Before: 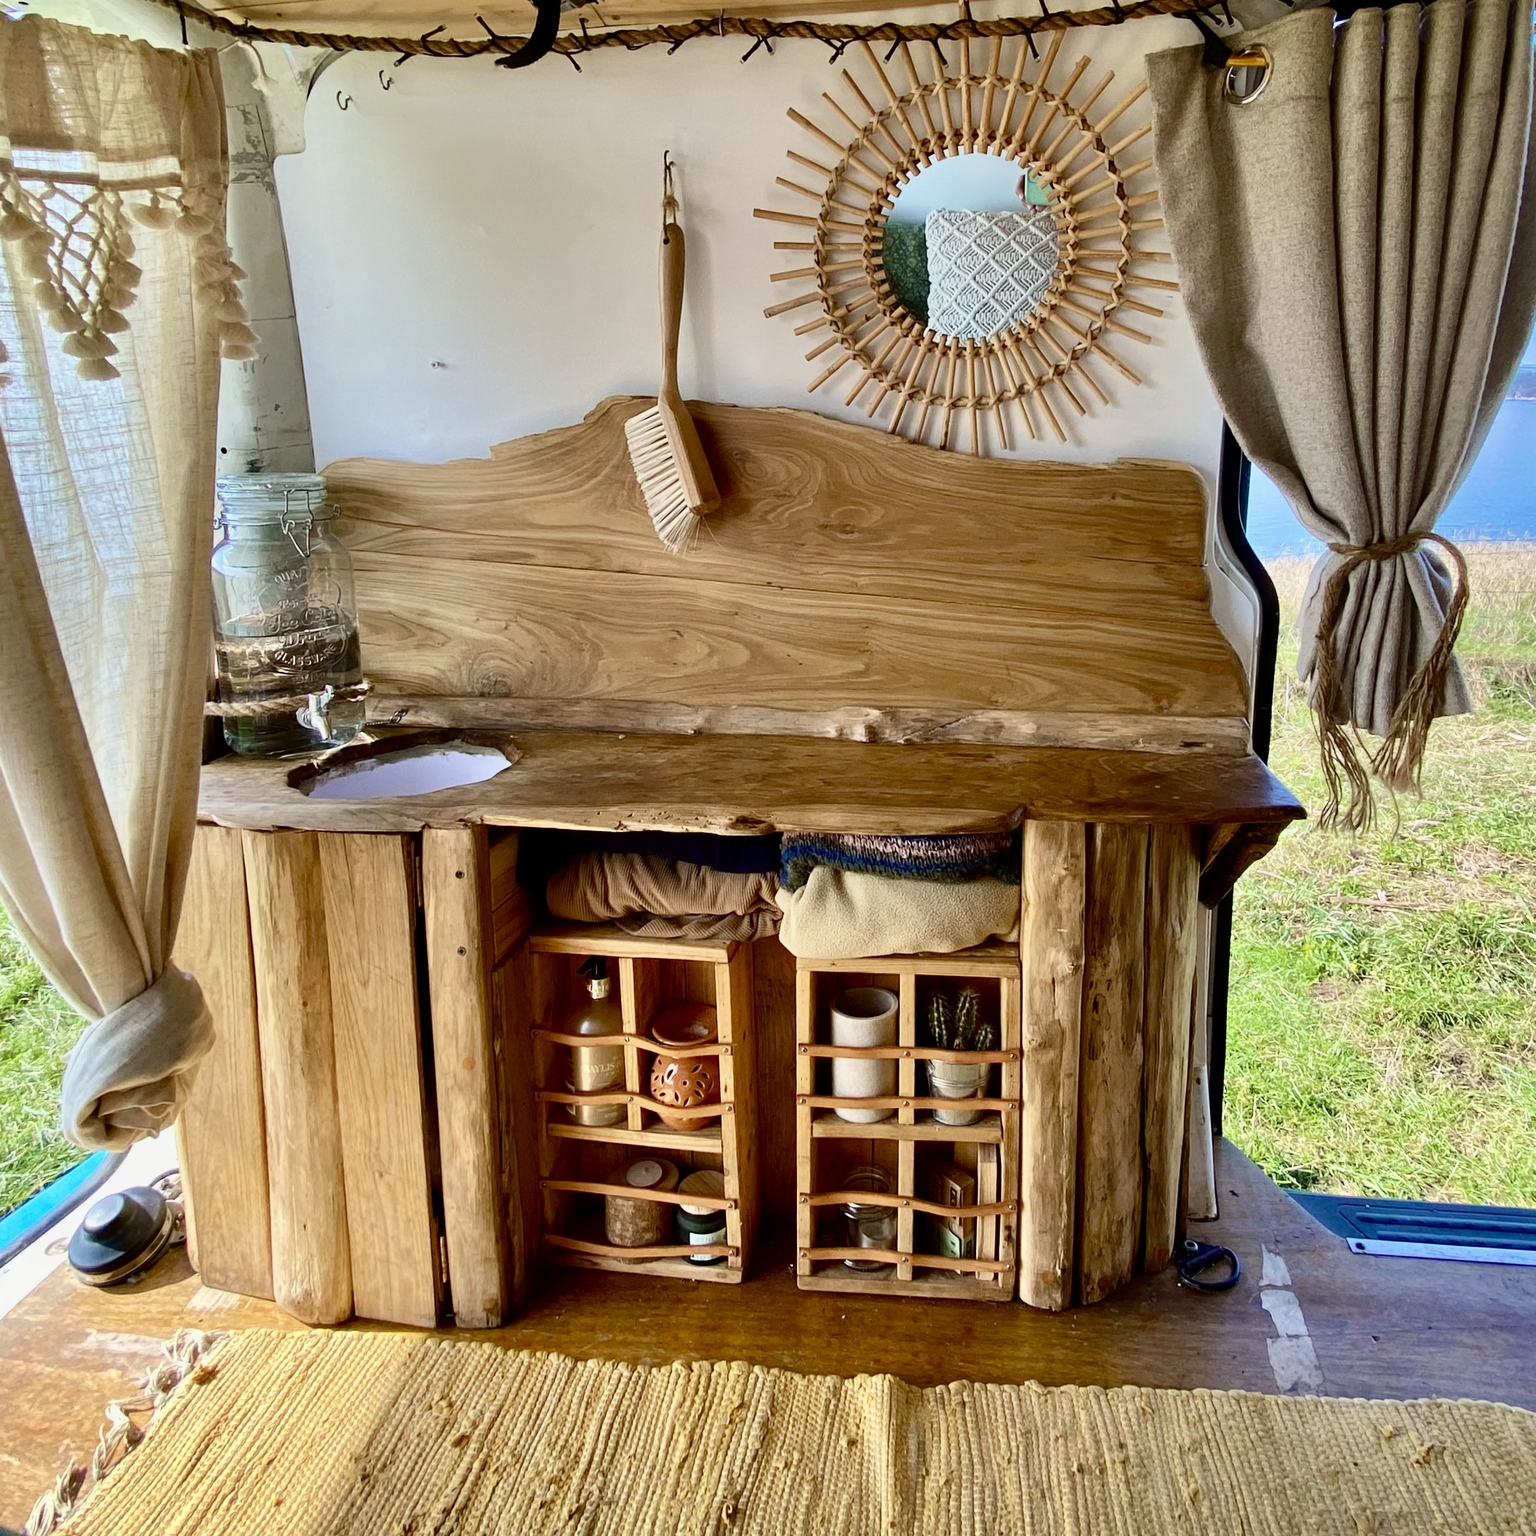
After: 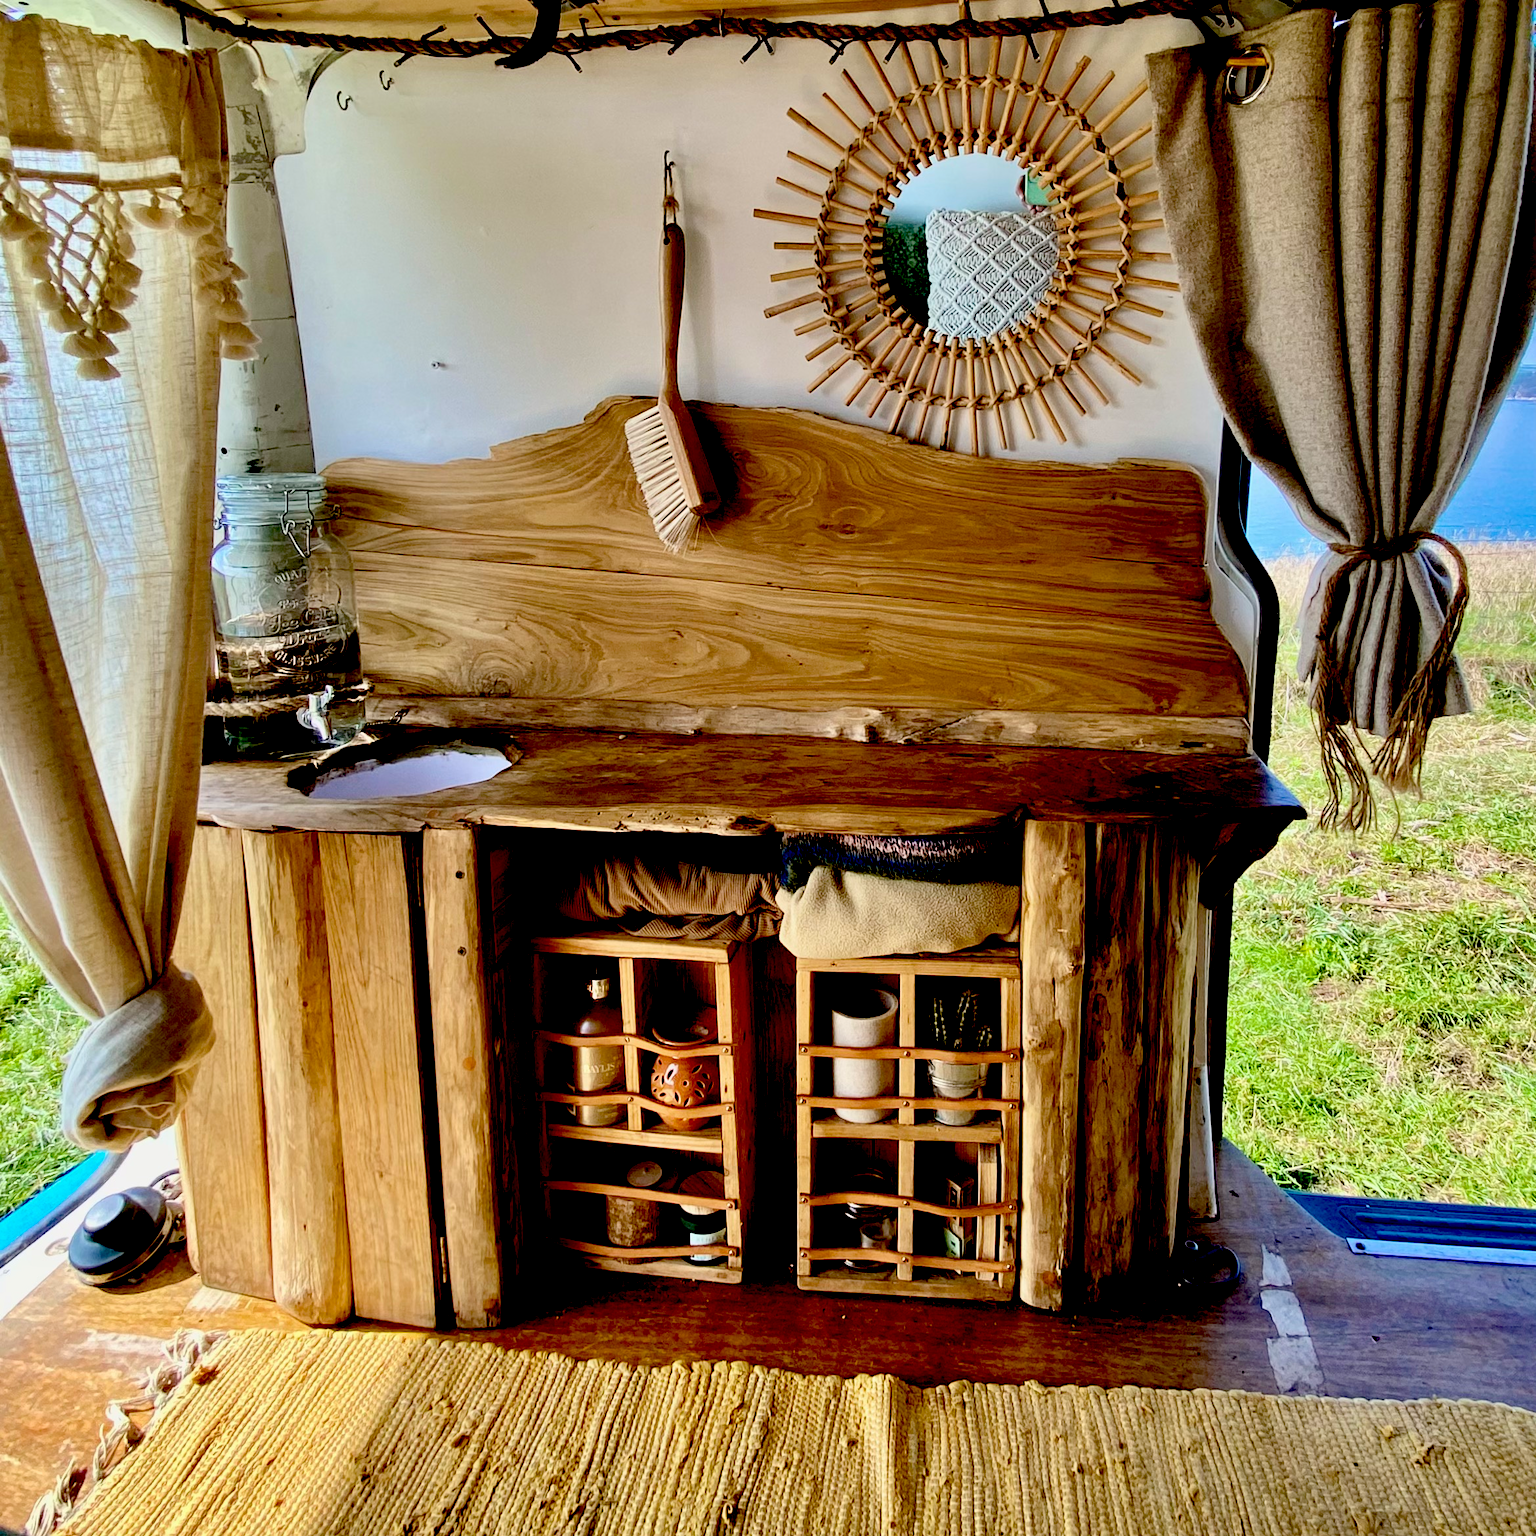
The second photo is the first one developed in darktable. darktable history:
exposure: black level correction 0.056, exposure -0.034 EV, compensate exposure bias true, compensate highlight preservation false
